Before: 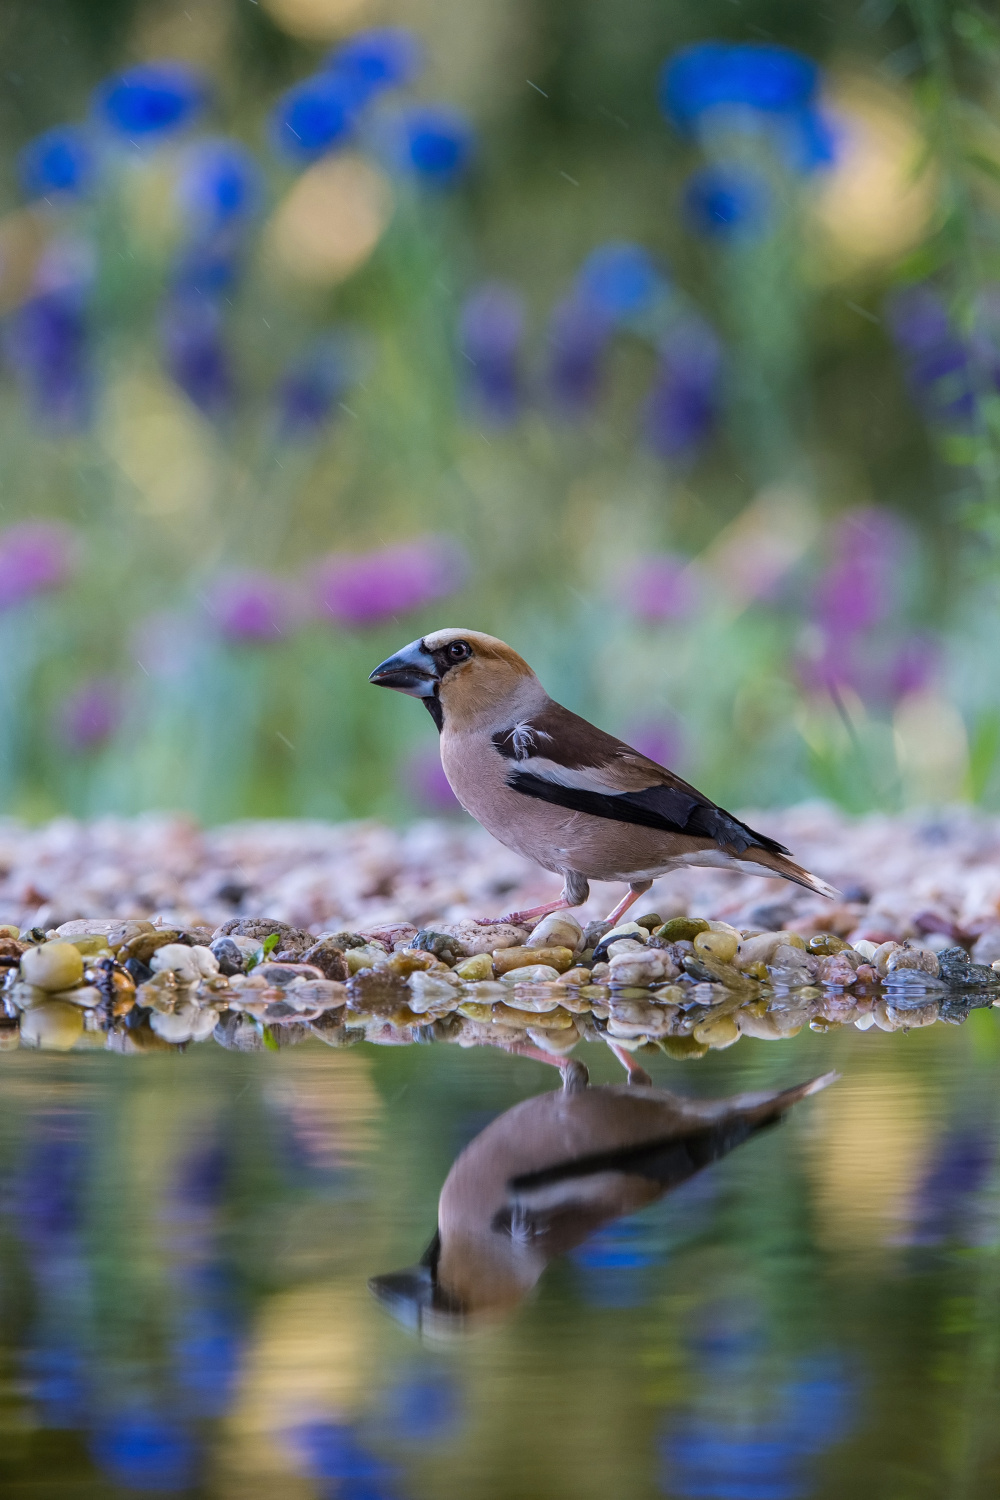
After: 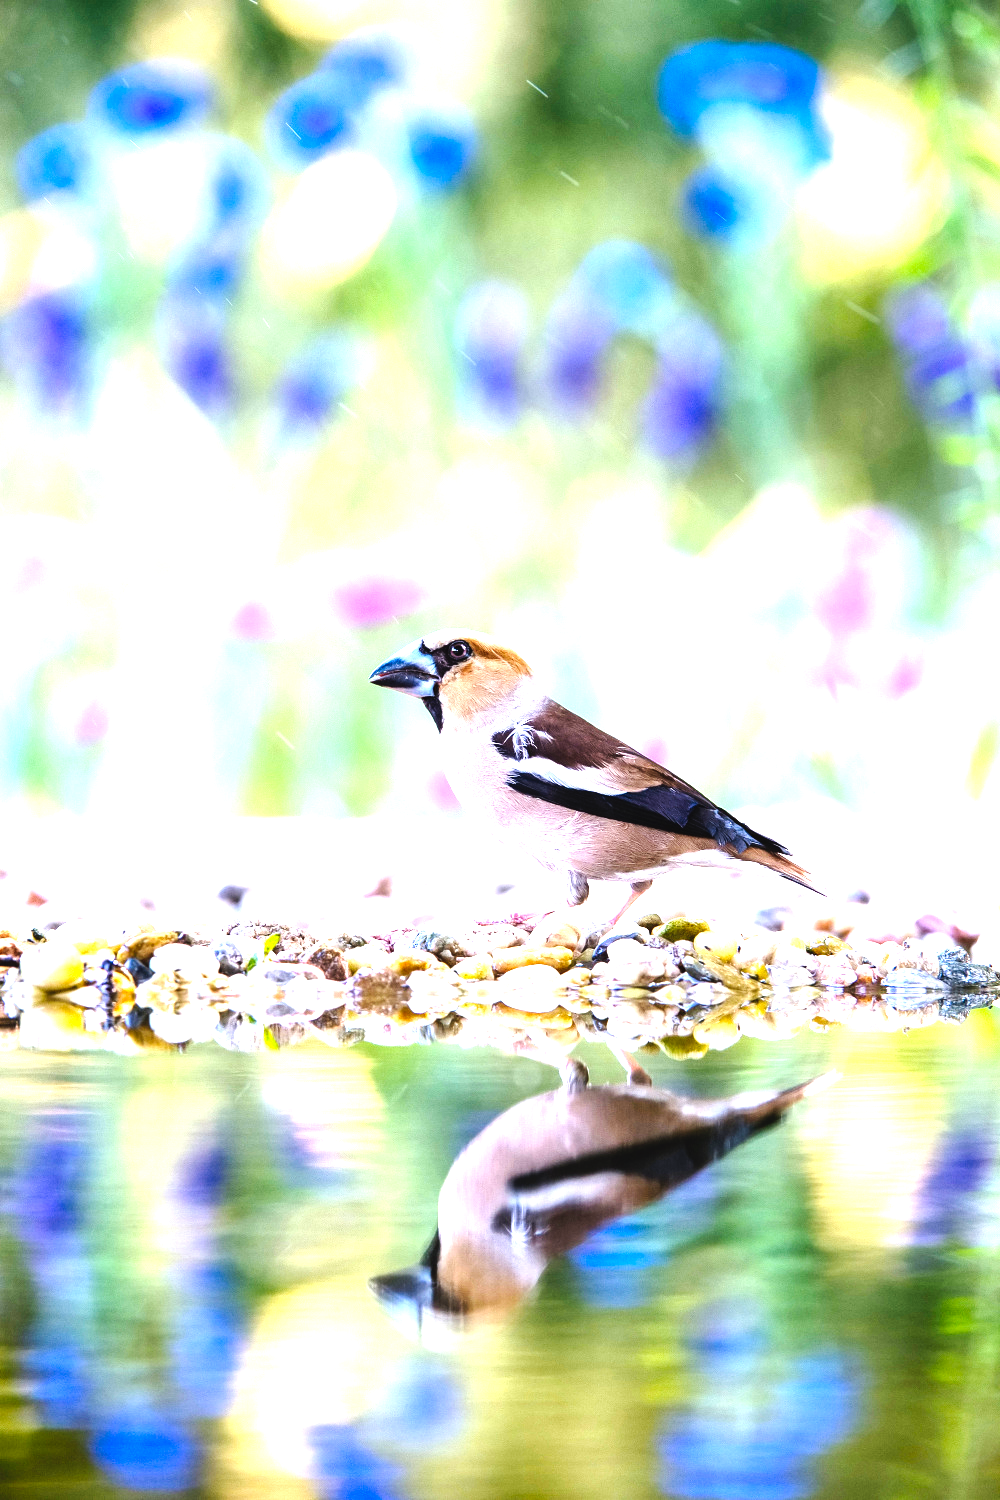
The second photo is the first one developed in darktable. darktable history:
levels: levels [0, 0.281, 0.562]
tone curve: curves: ch0 [(0, 0.021) (0.049, 0.044) (0.152, 0.14) (0.328, 0.377) (0.473, 0.543) (0.641, 0.705) (0.868, 0.887) (1, 0.969)]; ch1 [(0, 0) (0.302, 0.331) (0.427, 0.433) (0.472, 0.47) (0.502, 0.503) (0.522, 0.526) (0.564, 0.591) (0.602, 0.632) (0.677, 0.701) (0.859, 0.885) (1, 1)]; ch2 [(0, 0) (0.33, 0.301) (0.447, 0.44) (0.487, 0.496) (0.502, 0.516) (0.535, 0.554) (0.565, 0.598) (0.618, 0.629) (1, 1)], preserve colors none
